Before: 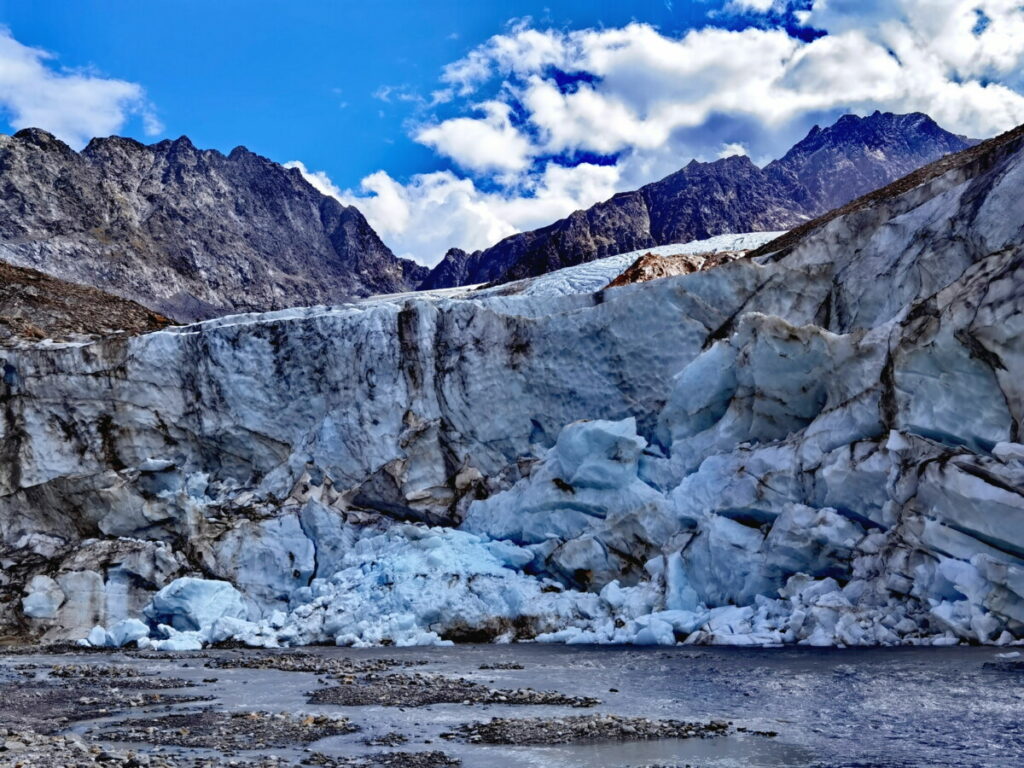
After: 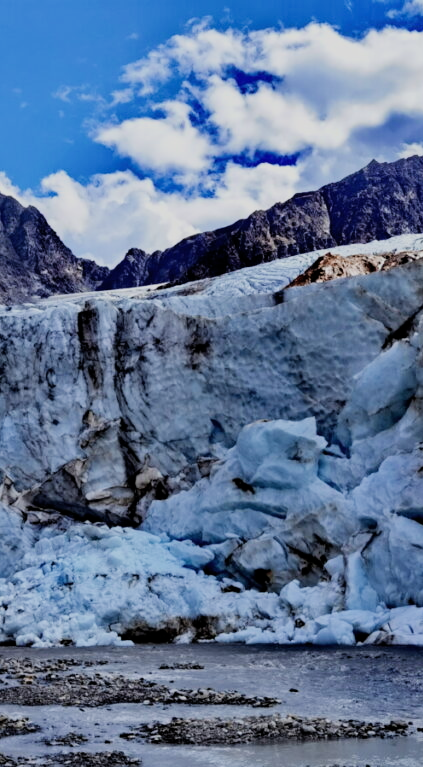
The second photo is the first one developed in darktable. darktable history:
filmic rgb: middle gray luminance 29.25%, black relative exposure -10.31 EV, white relative exposure 5.47 EV, target black luminance 0%, hardness 3.91, latitude 1.39%, contrast 1.132, highlights saturation mix 4.52%, shadows ↔ highlights balance 15.24%
crop: left 31.296%, right 27.311%
